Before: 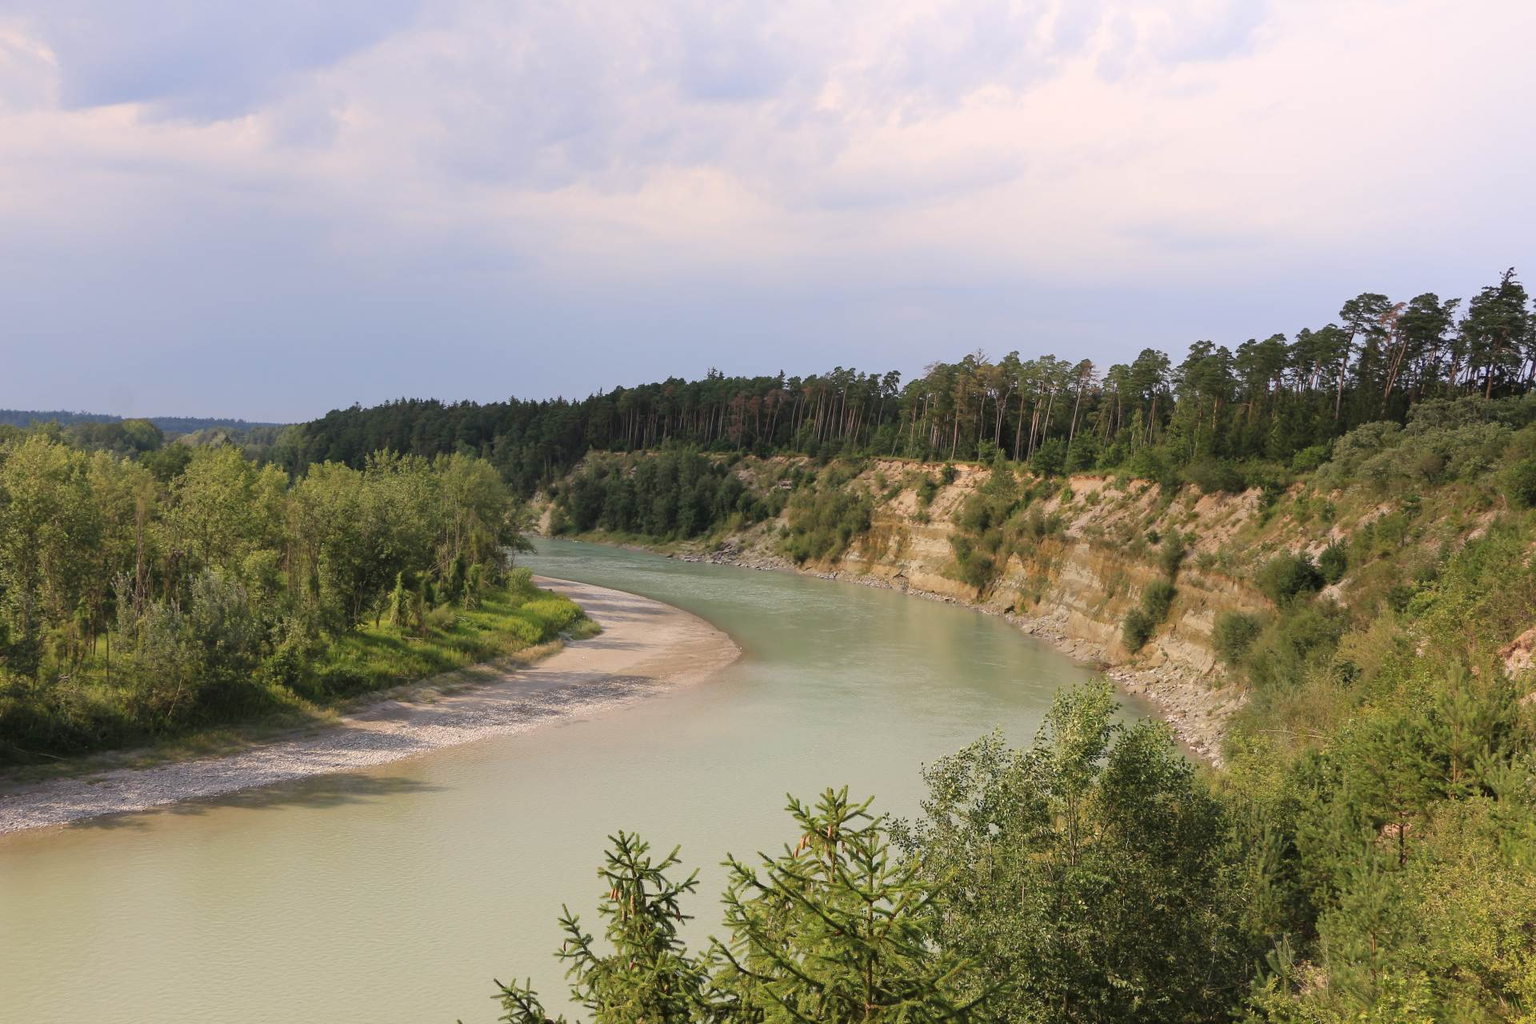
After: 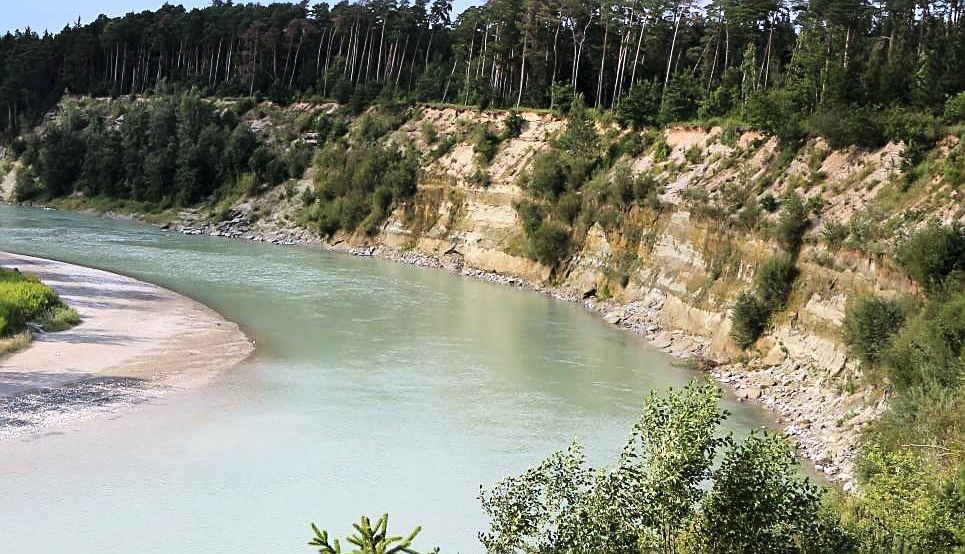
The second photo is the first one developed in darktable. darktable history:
color contrast: green-magenta contrast 1.1, blue-yellow contrast 1.1, unbound 0
white balance: red 0.926, green 1.003, blue 1.133
crop: left 35.03%, top 36.625%, right 14.663%, bottom 20.057%
exposure: black level correction 0.005, exposure 0.001 EV, compensate highlight preservation false
sharpen: on, module defaults
shadows and highlights: radius 44.78, white point adjustment 6.64, compress 79.65%, highlights color adjustment 78.42%, soften with gaussian
tone curve: curves: ch0 [(0, 0) (0.195, 0.109) (0.751, 0.848) (1, 1)], color space Lab, linked channels, preserve colors none
